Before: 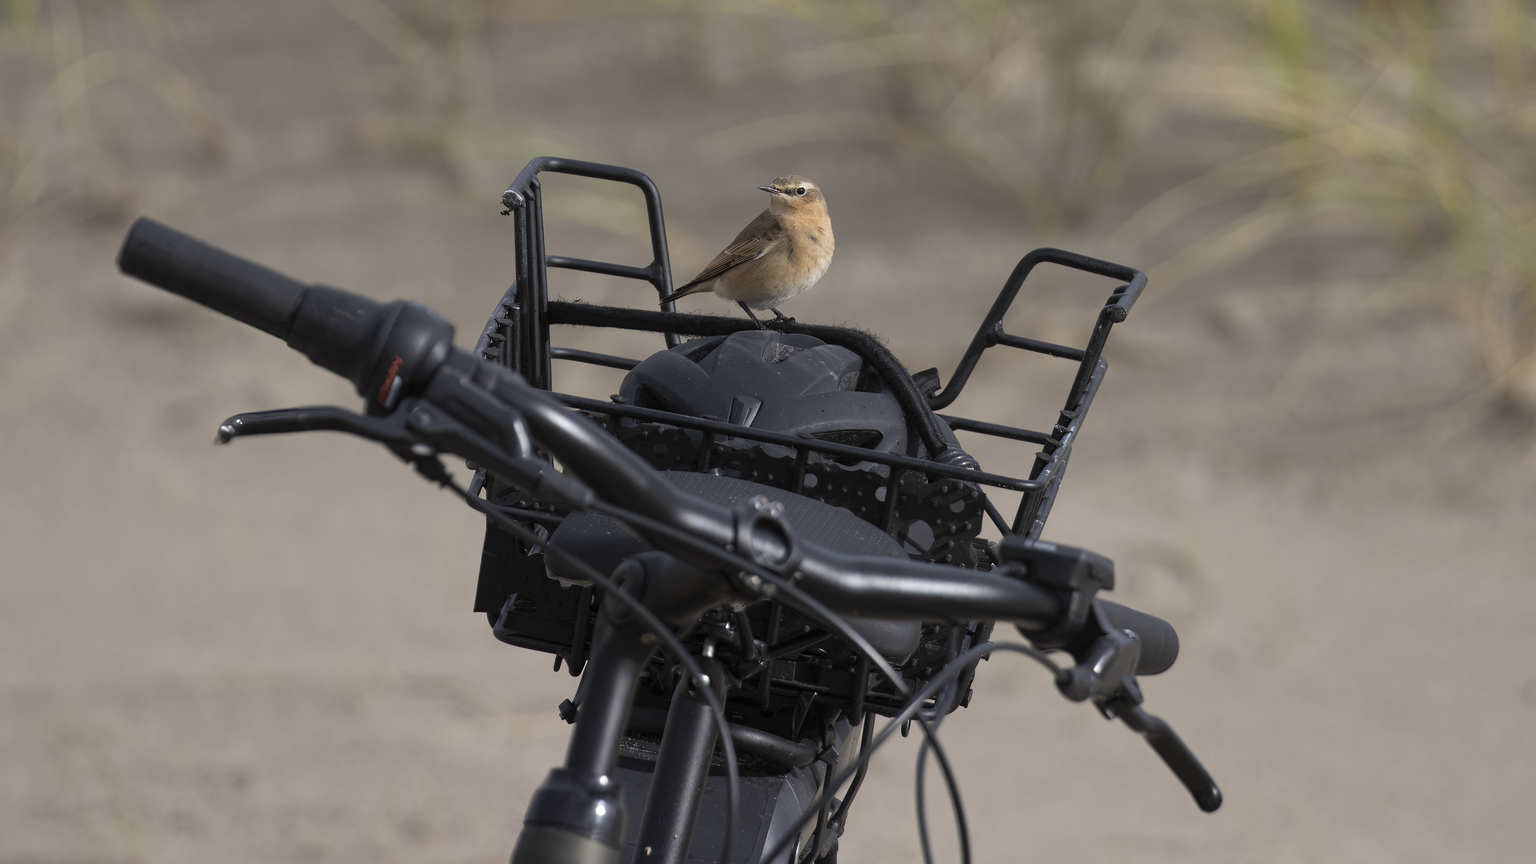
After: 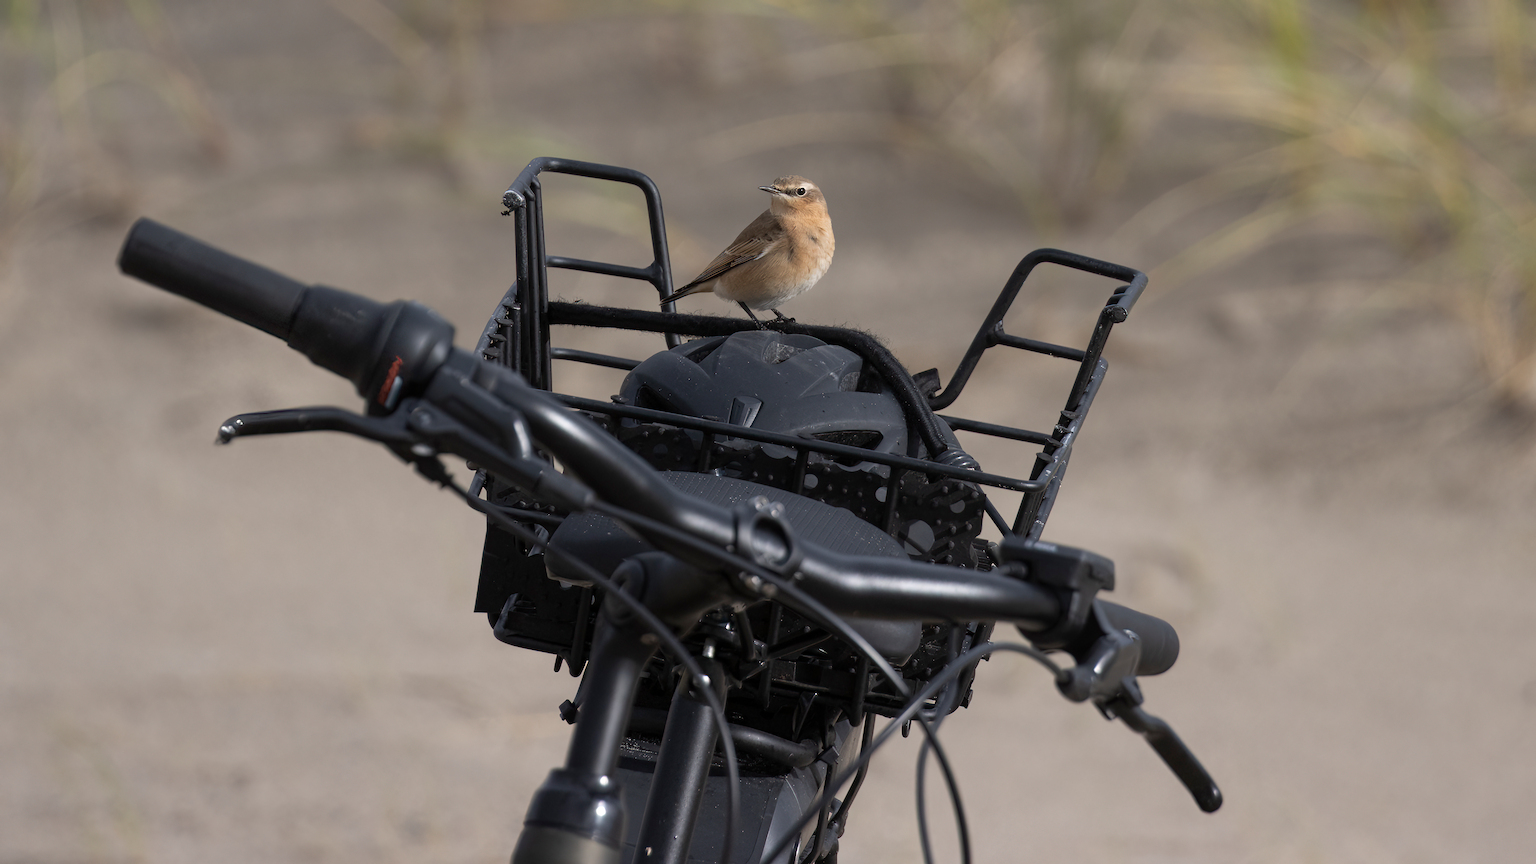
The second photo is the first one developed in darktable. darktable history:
shadows and highlights: shadows -0.765, highlights 39.56
